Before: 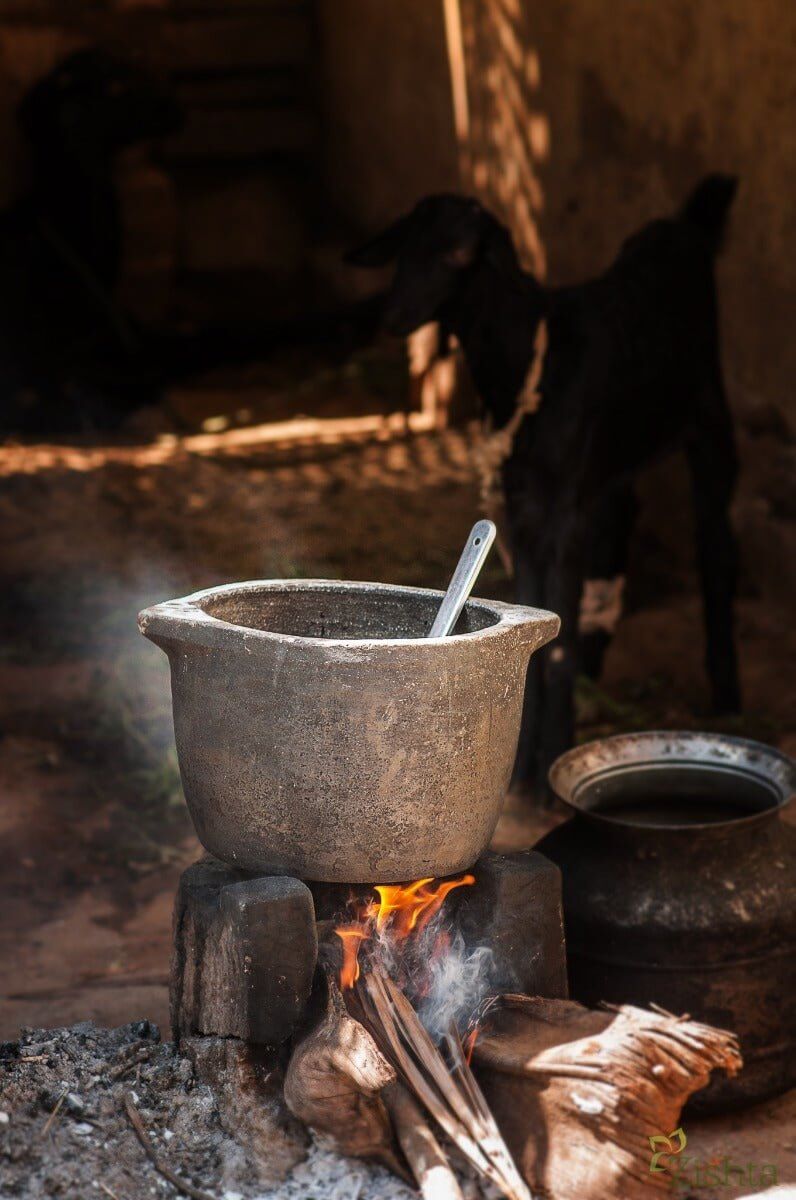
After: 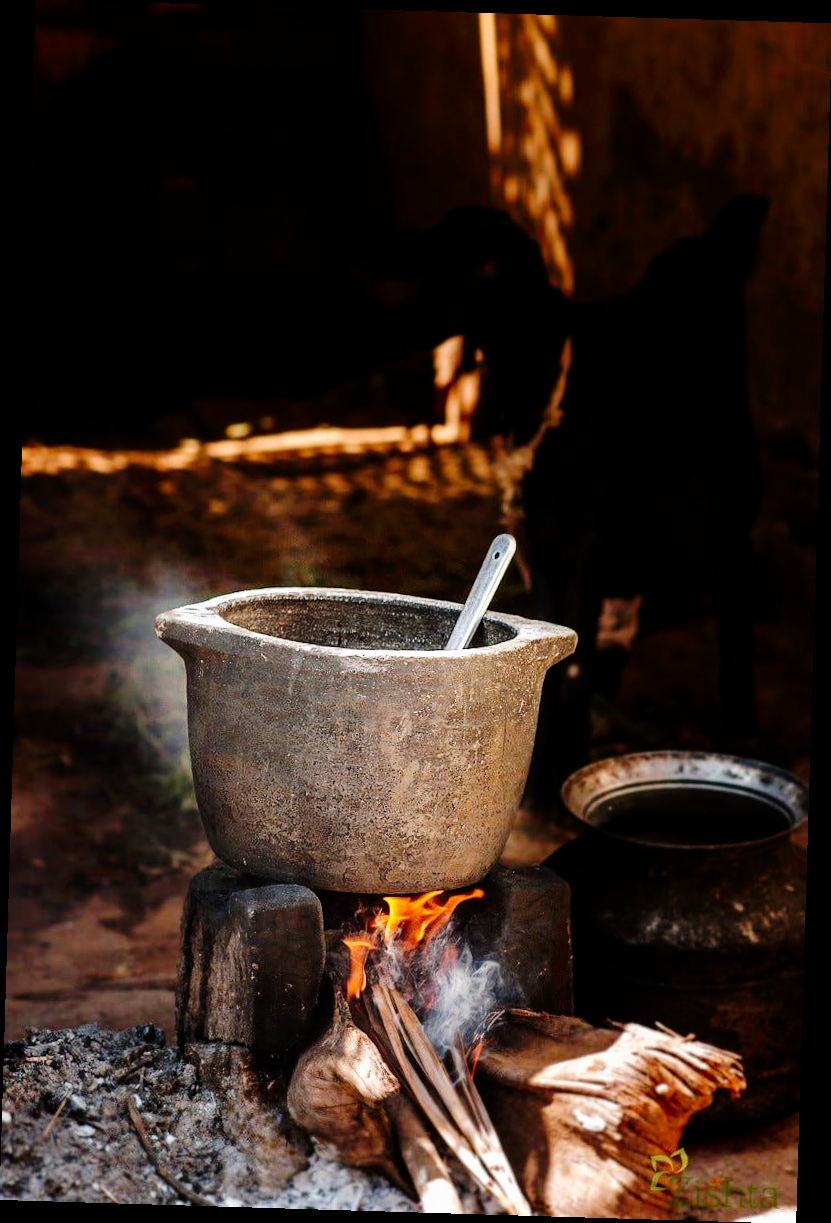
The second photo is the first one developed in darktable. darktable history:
rotate and perspective: rotation 1.72°, automatic cropping off
tone curve: curves: ch0 [(0, 0) (0.003, 0) (0.011, 0.001) (0.025, 0.001) (0.044, 0.003) (0.069, 0.009) (0.1, 0.018) (0.136, 0.032) (0.177, 0.074) (0.224, 0.13) (0.277, 0.218) (0.335, 0.321) (0.399, 0.425) (0.468, 0.523) (0.543, 0.617) (0.623, 0.708) (0.709, 0.789) (0.801, 0.873) (0.898, 0.967) (1, 1)], preserve colors none
